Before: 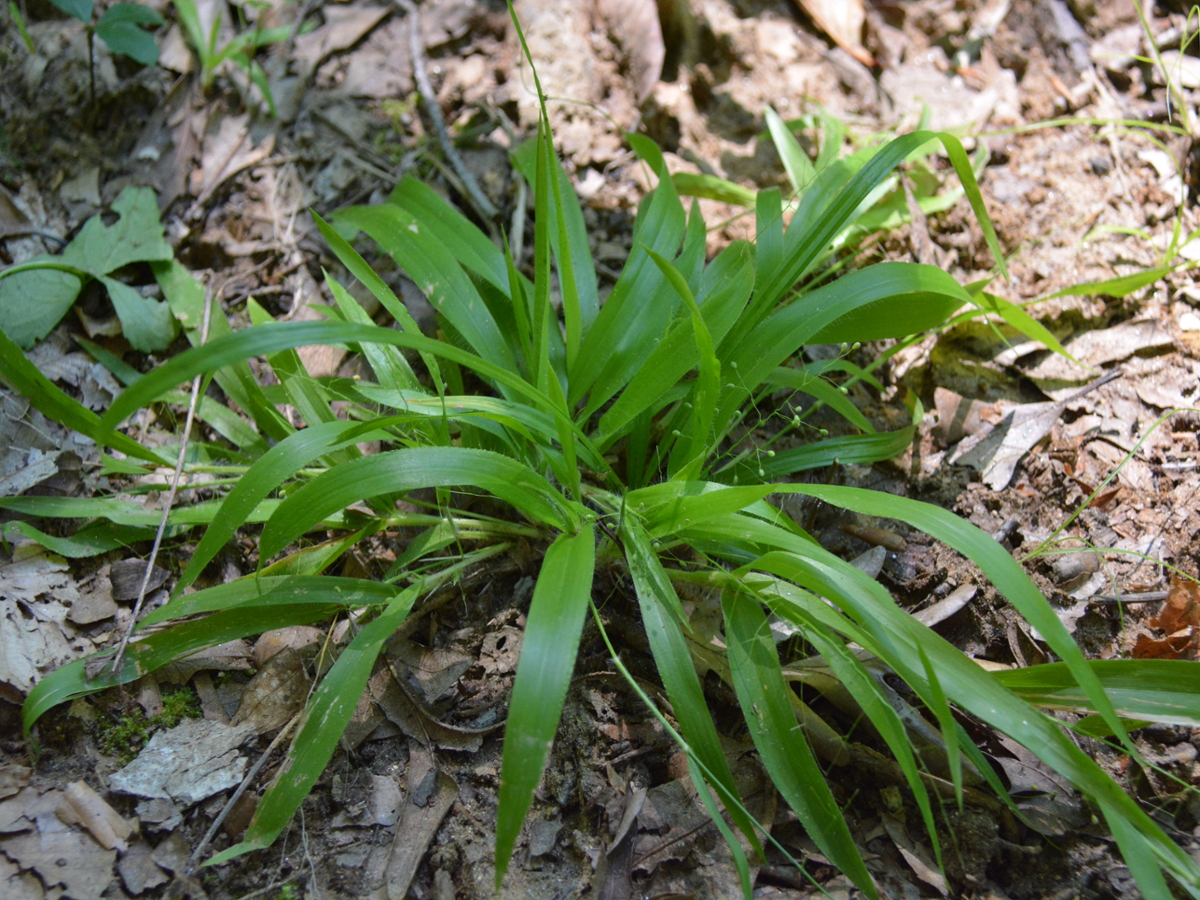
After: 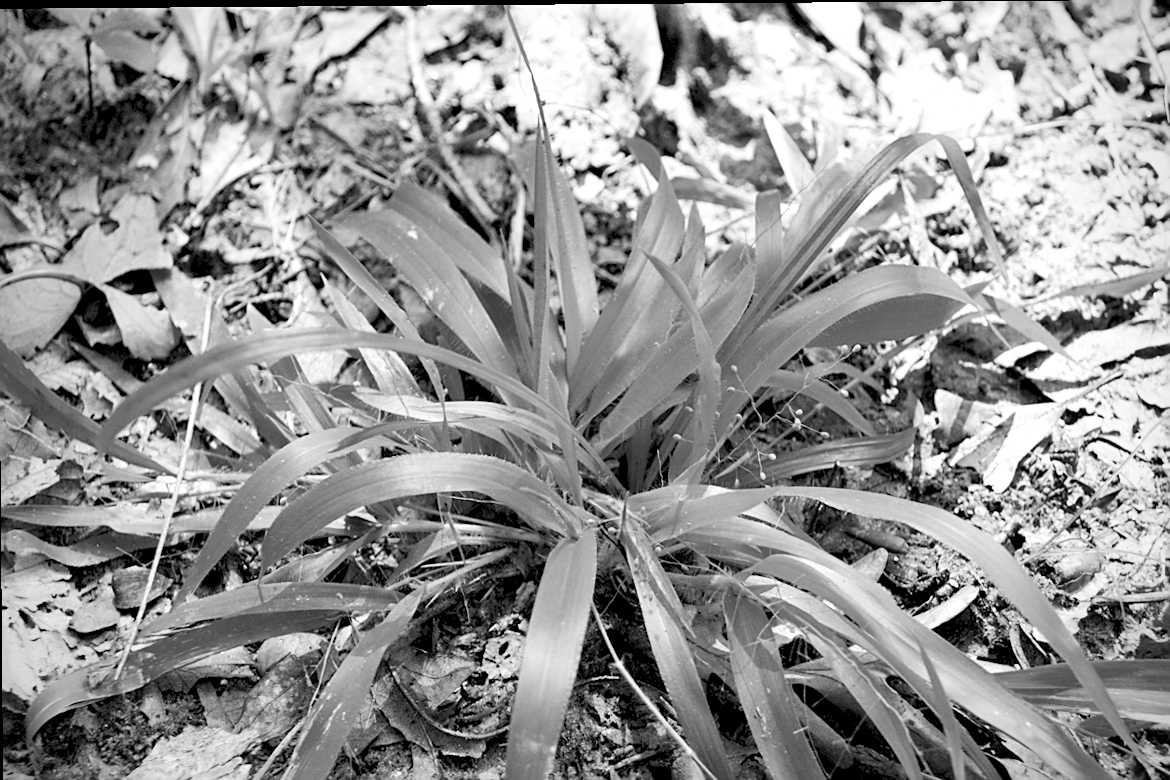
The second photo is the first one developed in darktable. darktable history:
contrast brightness saturation: contrast 0.221
shadows and highlights: soften with gaussian
vignetting: saturation 0
levels: levels [0.072, 0.414, 0.976]
sharpen: on, module defaults
color calibration: output gray [0.22, 0.42, 0.37, 0], illuminant as shot in camera, x 0.483, y 0.431, temperature 2427.76 K
crop and rotate: angle 0.446°, left 0.208%, right 2.816%, bottom 14.135%
color balance rgb: perceptual saturation grading › global saturation 29.906%, contrast -10.343%
